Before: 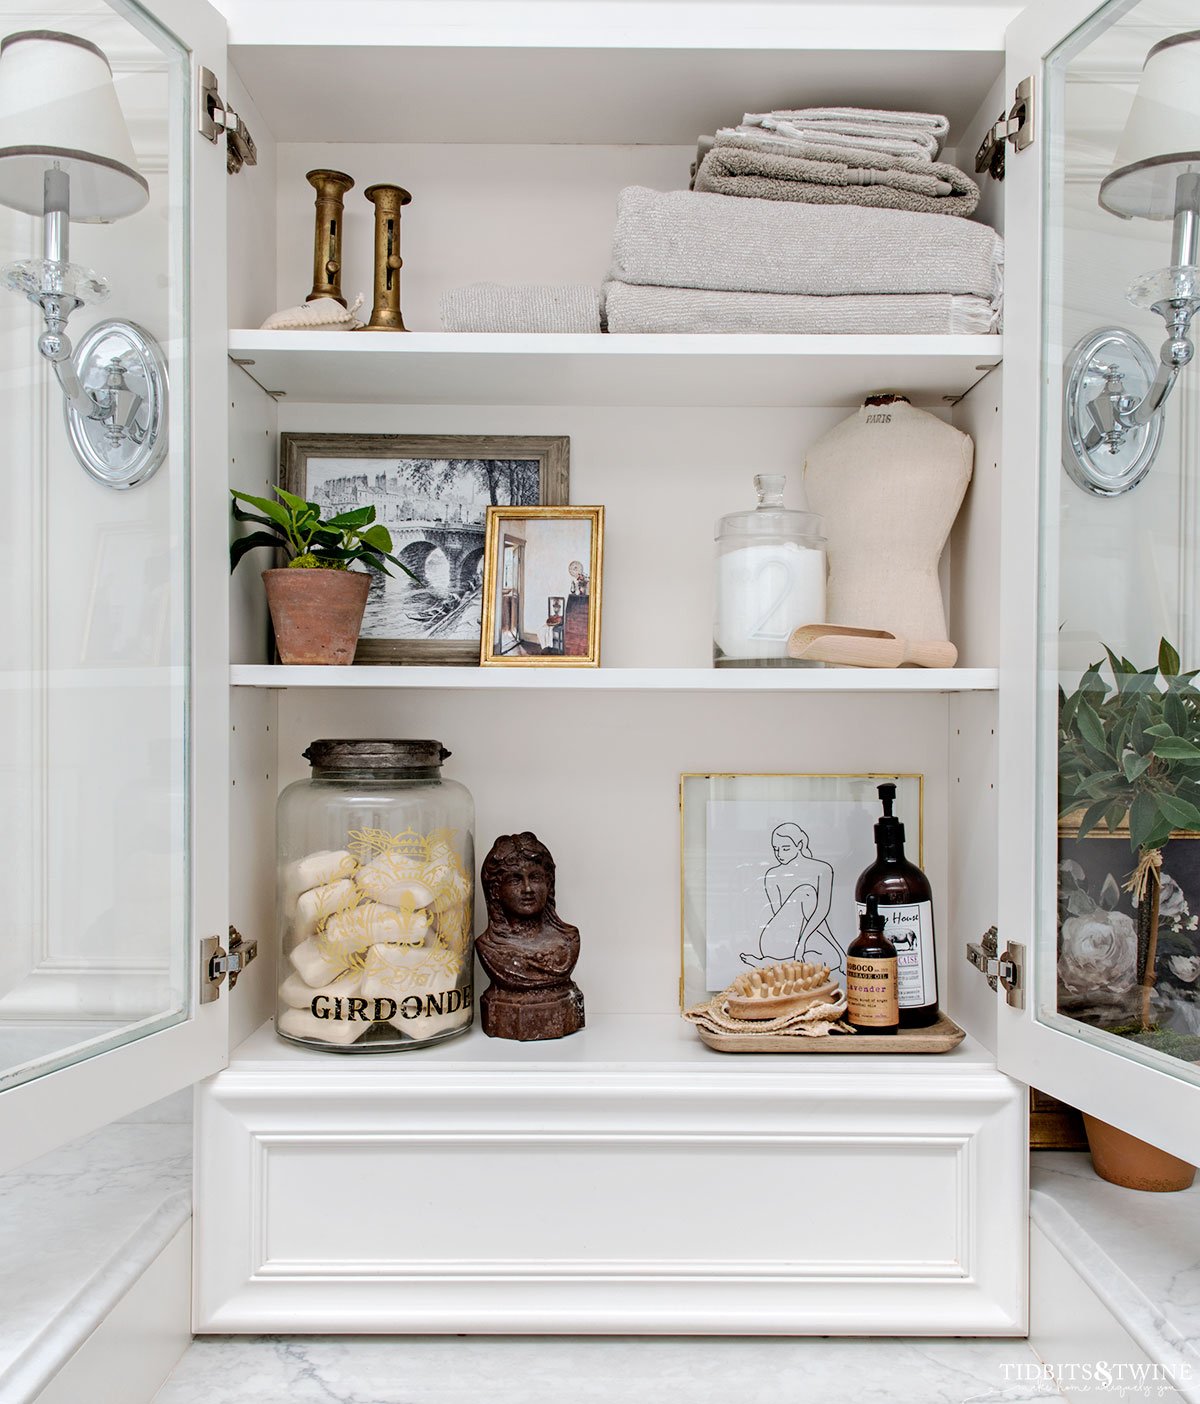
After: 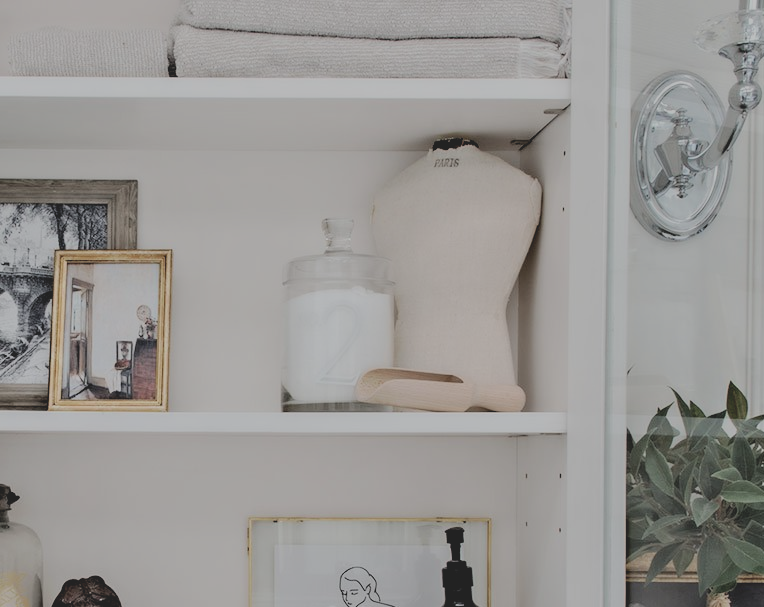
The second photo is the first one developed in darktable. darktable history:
crop: left 36.005%, top 18.293%, right 0.31%, bottom 38.444%
filmic rgb: black relative exposure -7.65 EV, white relative exposure 4.56 EV, hardness 3.61, color science v6 (2022)
contrast brightness saturation: contrast -0.26, saturation -0.43
contrast equalizer: y [[0.514, 0.573, 0.581, 0.508, 0.5, 0.5], [0.5 ×6], [0.5 ×6], [0 ×6], [0 ×6]]
